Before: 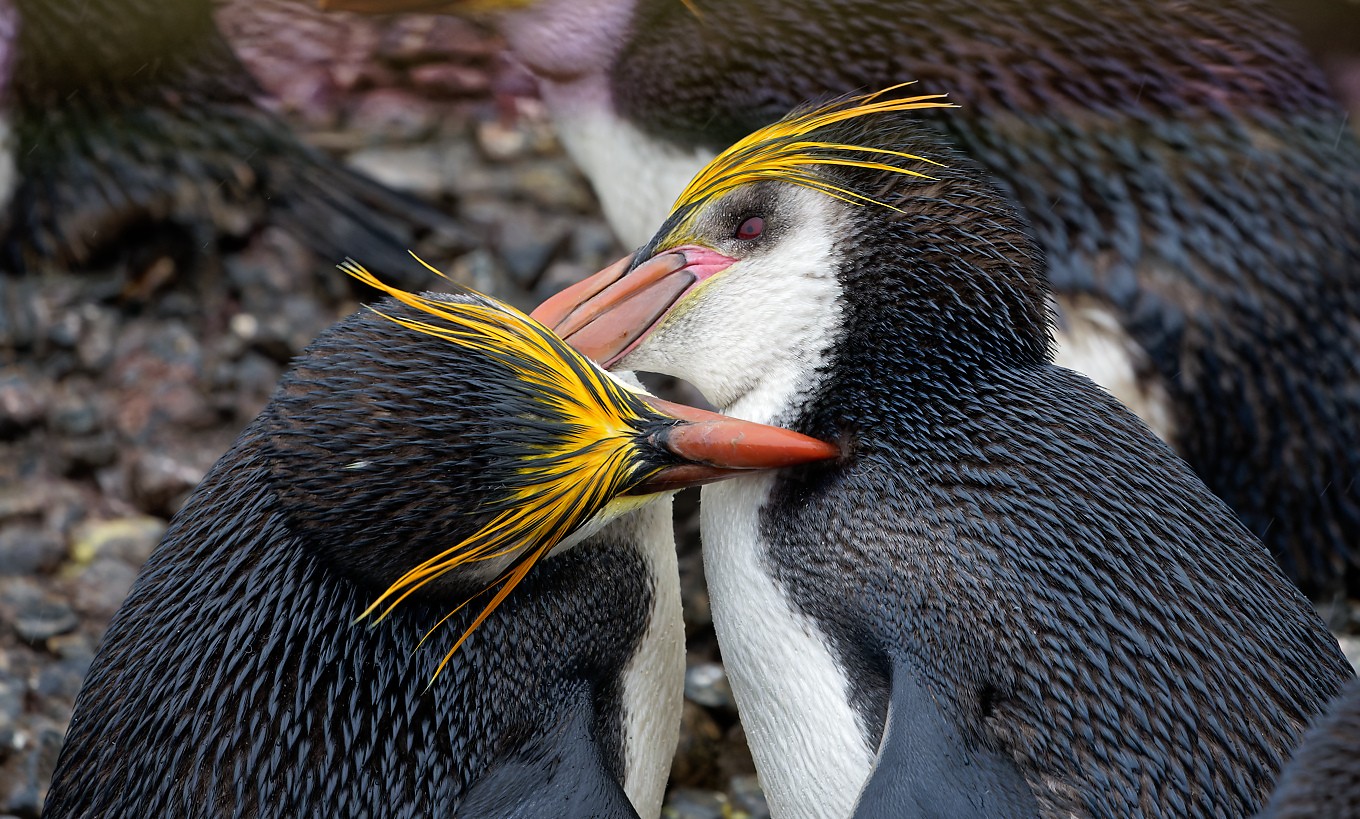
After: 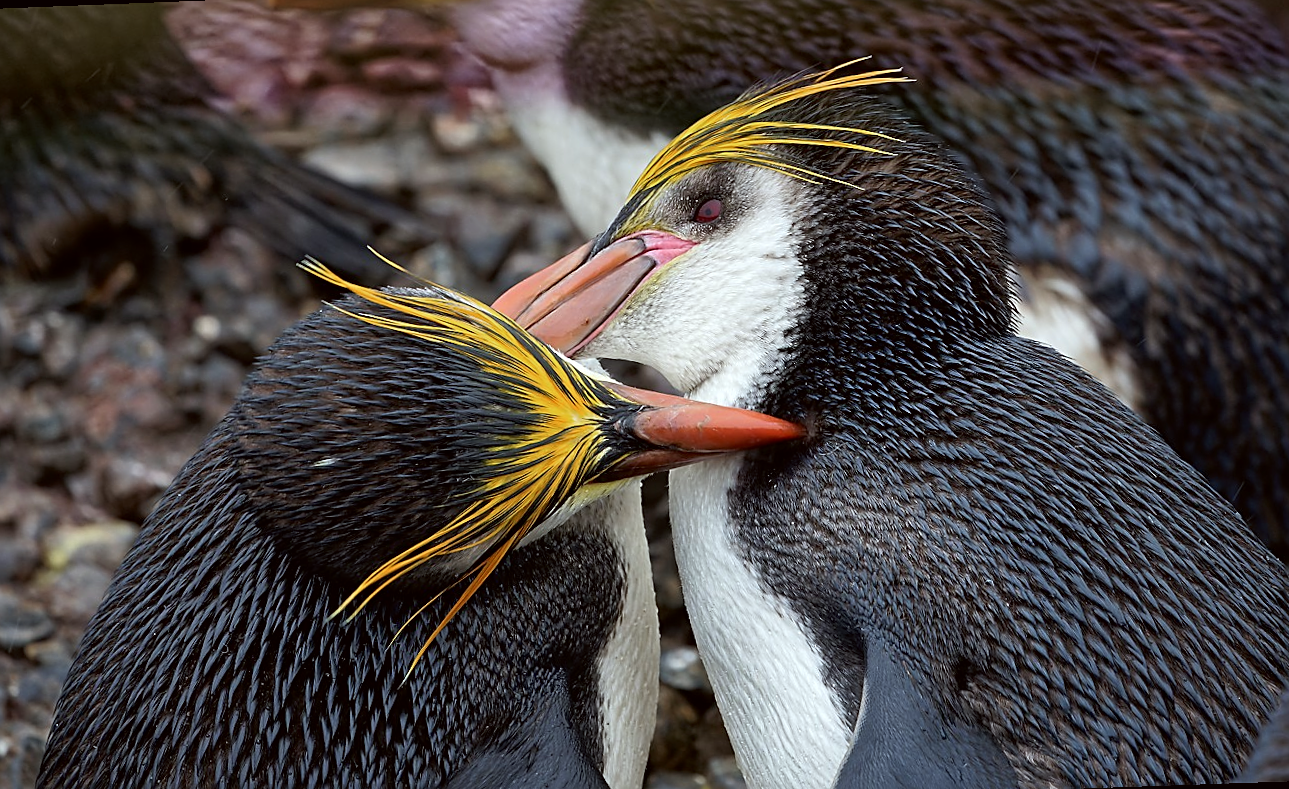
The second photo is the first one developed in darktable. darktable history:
rotate and perspective: rotation -2.12°, lens shift (vertical) 0.009, lens shift (horizontal) -0.008, automatic cropping original format, crop left 0.036, crop right 0.964, crop top 0.05, crop bottom 0.959
contrast brightness saturation: contrast 0.07
sharpen: on, module defaults
color zones: curves: ch0 [(0, 0.5) (0.143, 0.5) (0.286, 0.456) (0.429, 0.5) (0.571, 0.5) (0.714, 0.5) (0.857, 0.5) (1, 0.5)]; ch1 [(0, 0.5) (0.143, 0.5) (0.286, 0.422) (0.429, 0.5) (0.571, 0.5) (0.714, 0.5) (0.857, 0.5) (1, 0.5)]
color correction: highlights a* -2.73, highlights b* -2.09, shadows a* 2.41, shadows b* 2.73
